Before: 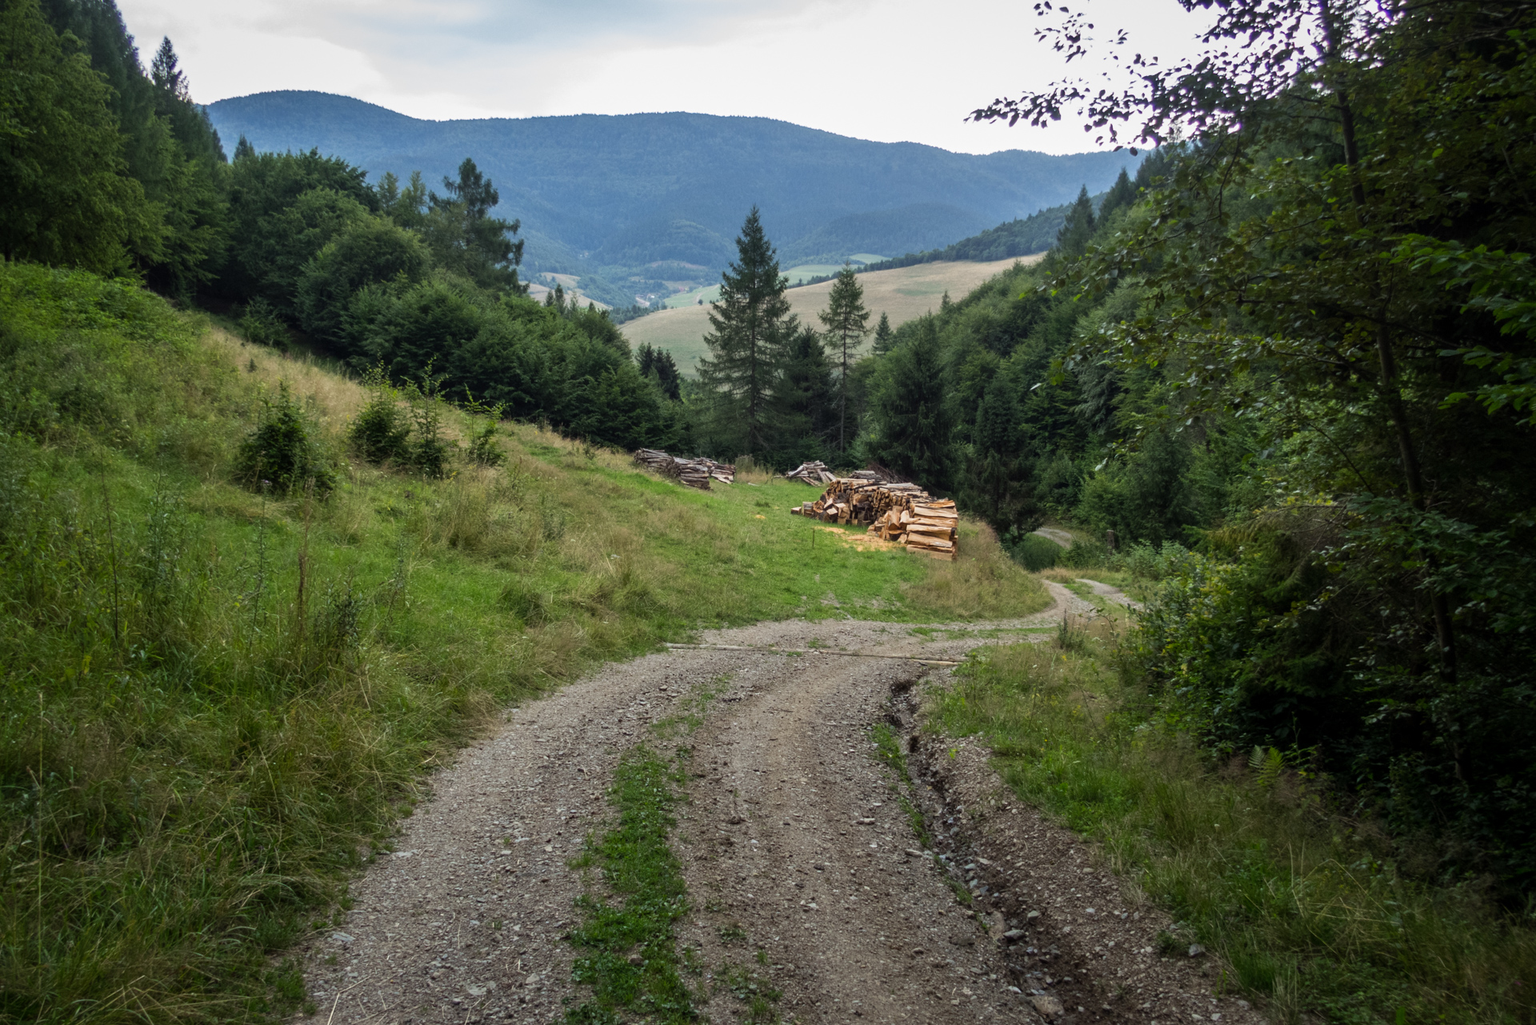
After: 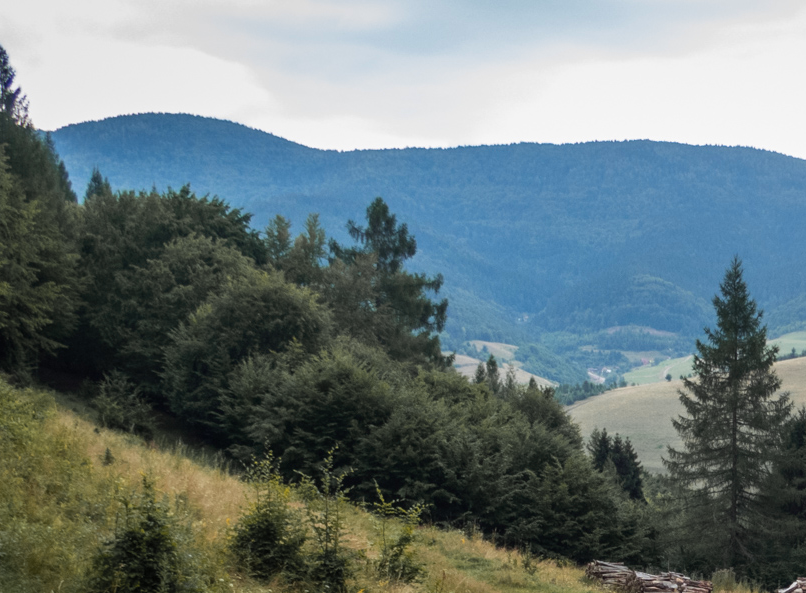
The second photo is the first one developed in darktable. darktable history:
color zones: curves: ch1 [(0.263, 0.53) (0.376, 0.287) (0.487, 0.512) (0.748, 0.547) (1, 0.513)]; ch2 [(0.262, 0.45) (0.751, 0.477)], mix 31.98%
crop and rotate: left 10.817%, top 0.062%, right 47.194%, bottom 53.626%
